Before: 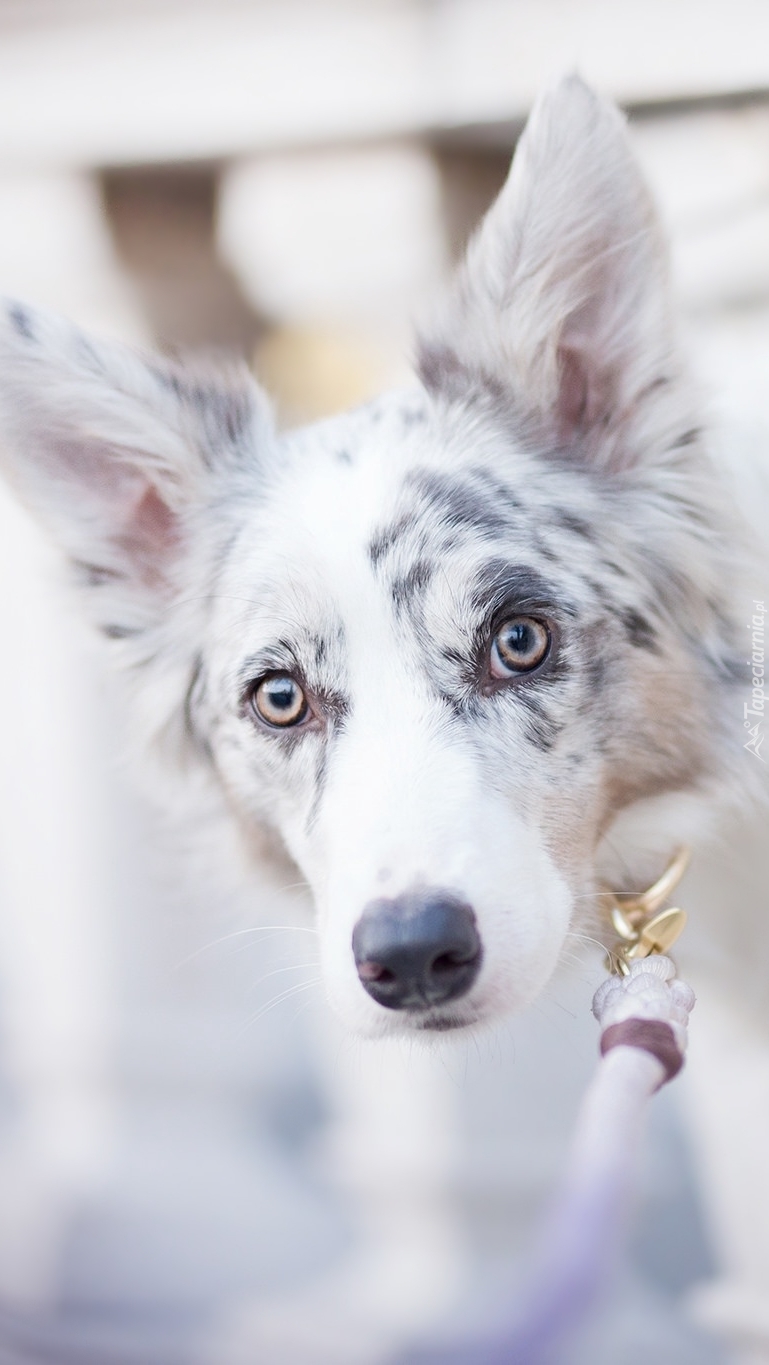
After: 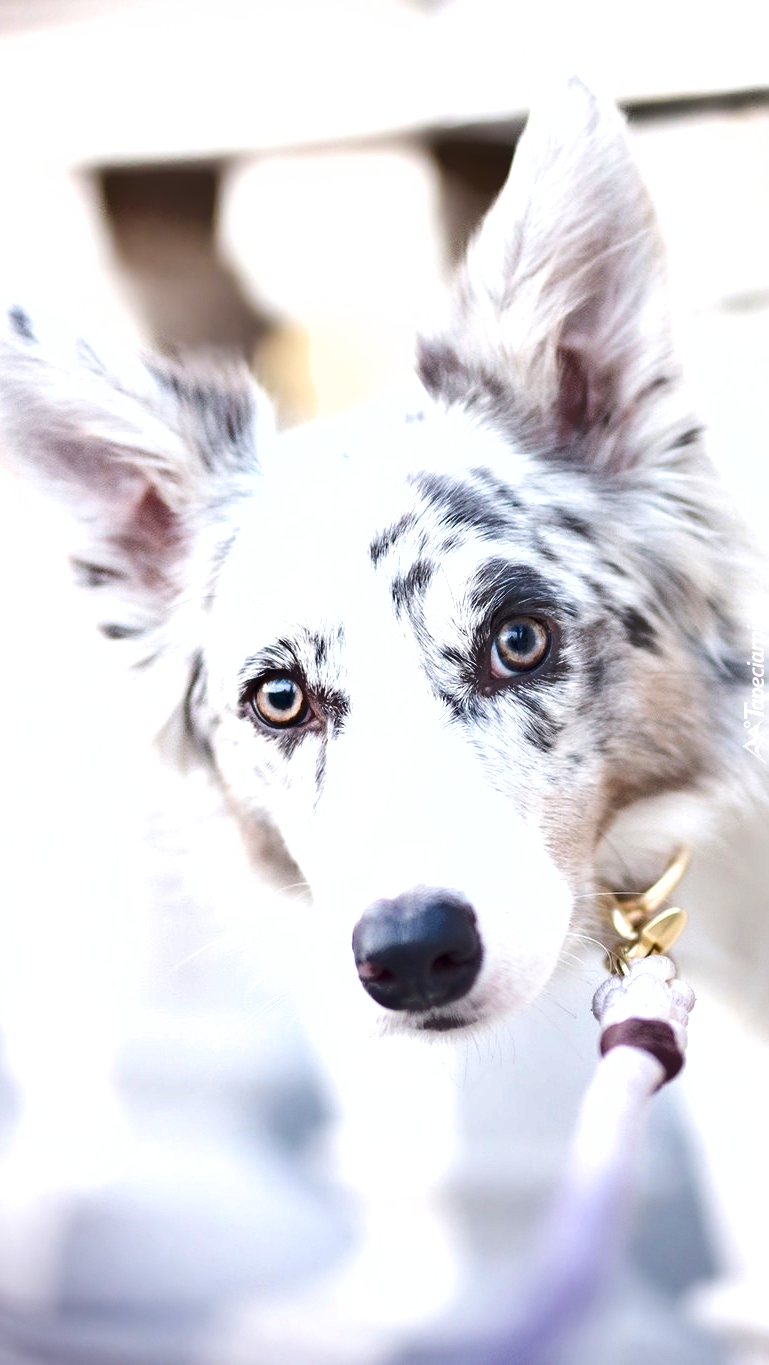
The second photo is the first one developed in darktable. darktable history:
exposure: exposure 0.6 EV, compensate highlight preservation false
shadows and highlights: low approximation 0.01, soften with gaussian
